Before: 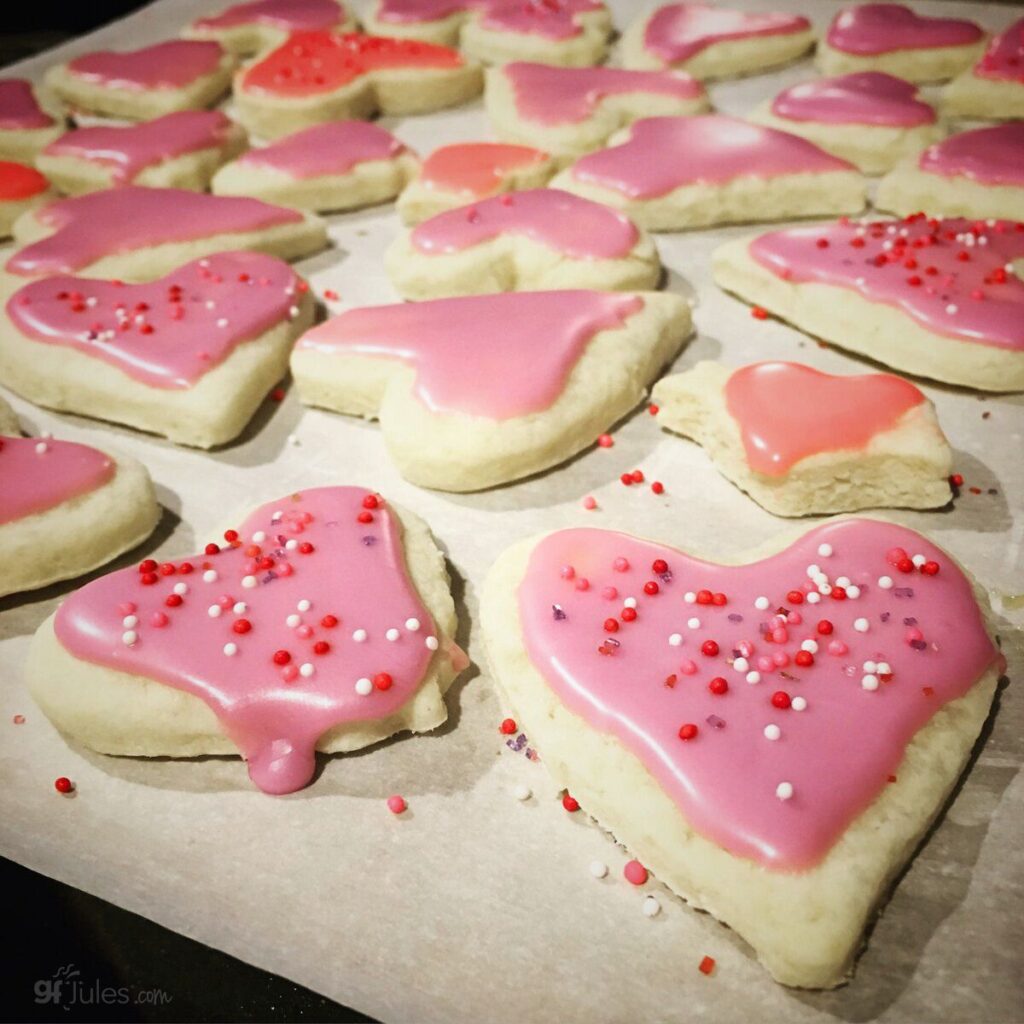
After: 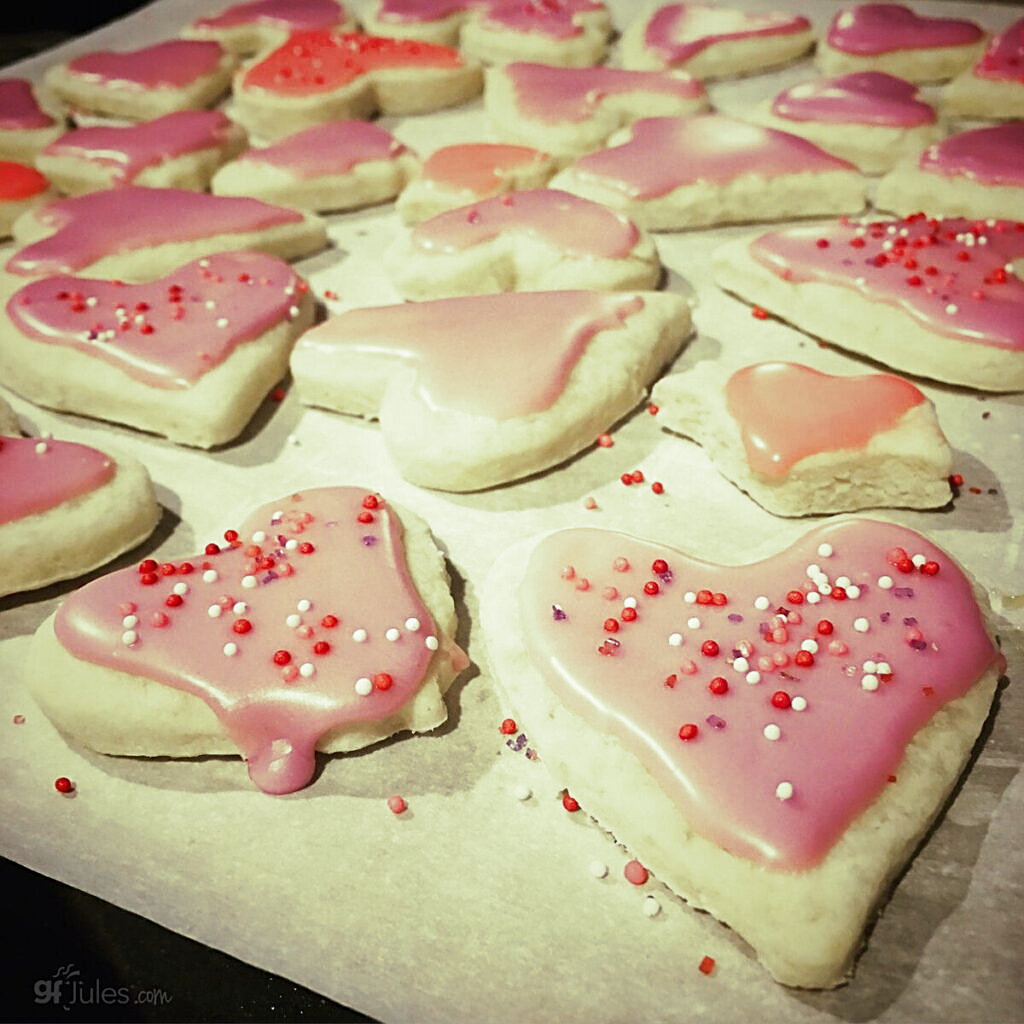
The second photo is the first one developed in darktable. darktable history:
sharpen: amount 0.478
split-toning: shadows › hue 290.82°, shadows › saturation 0.34, highlights › saturation 0.38, balance 0, compress 50%
